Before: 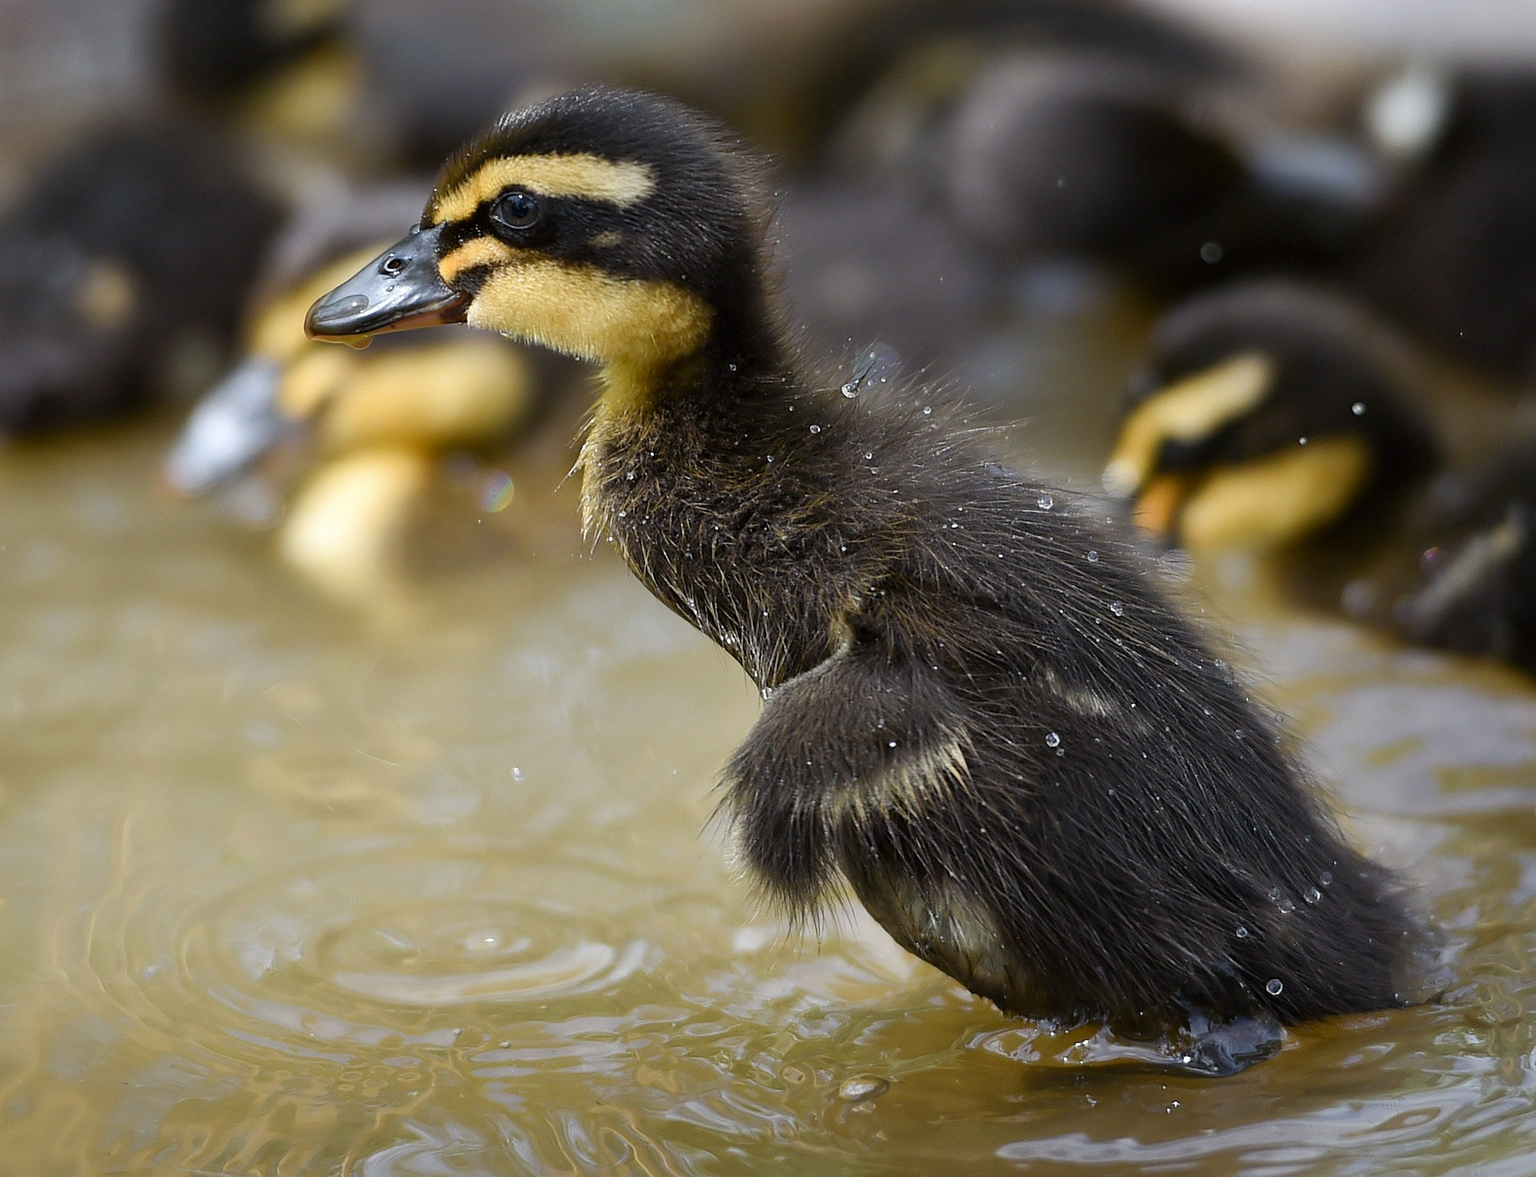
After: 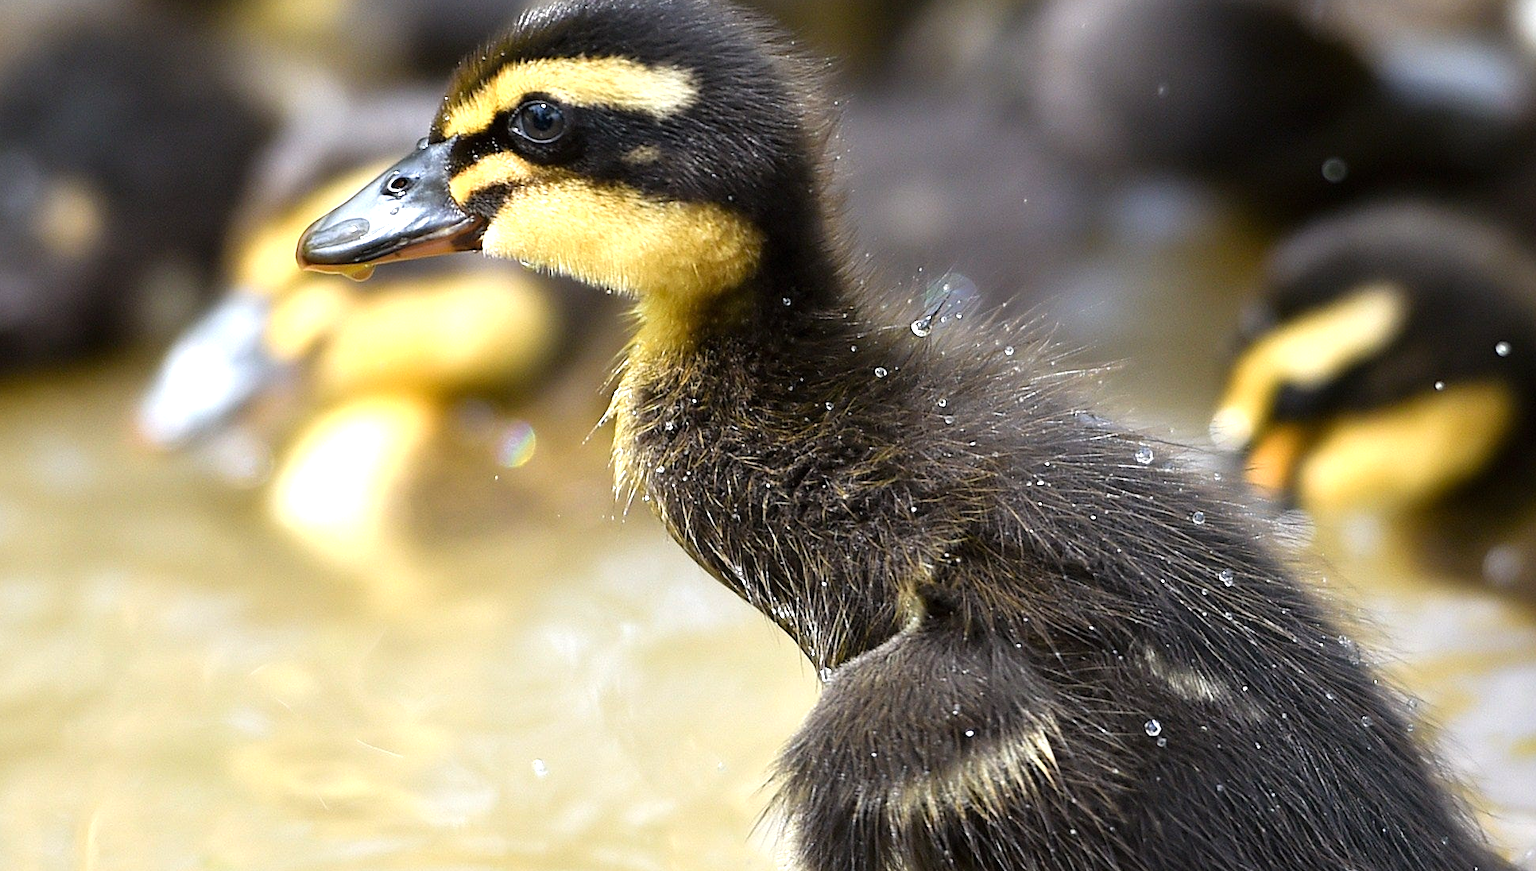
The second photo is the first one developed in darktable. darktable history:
tone equalizer: -8 EV -0.396 EV, -7 EV -0.395 EV, -6 EV -0.334 EV, -5 EV -0.211 EV, -3 EV 0.213 EV, -2 EV 0.338 EV, -1 EV 0.413 EV, +0 EV 0.426 EV
crop: left 3.023%, top 8.86%, right 9.628%, bottom 26.415%
exposure: exposure 0.604 EV, compensate highlight preservation false
